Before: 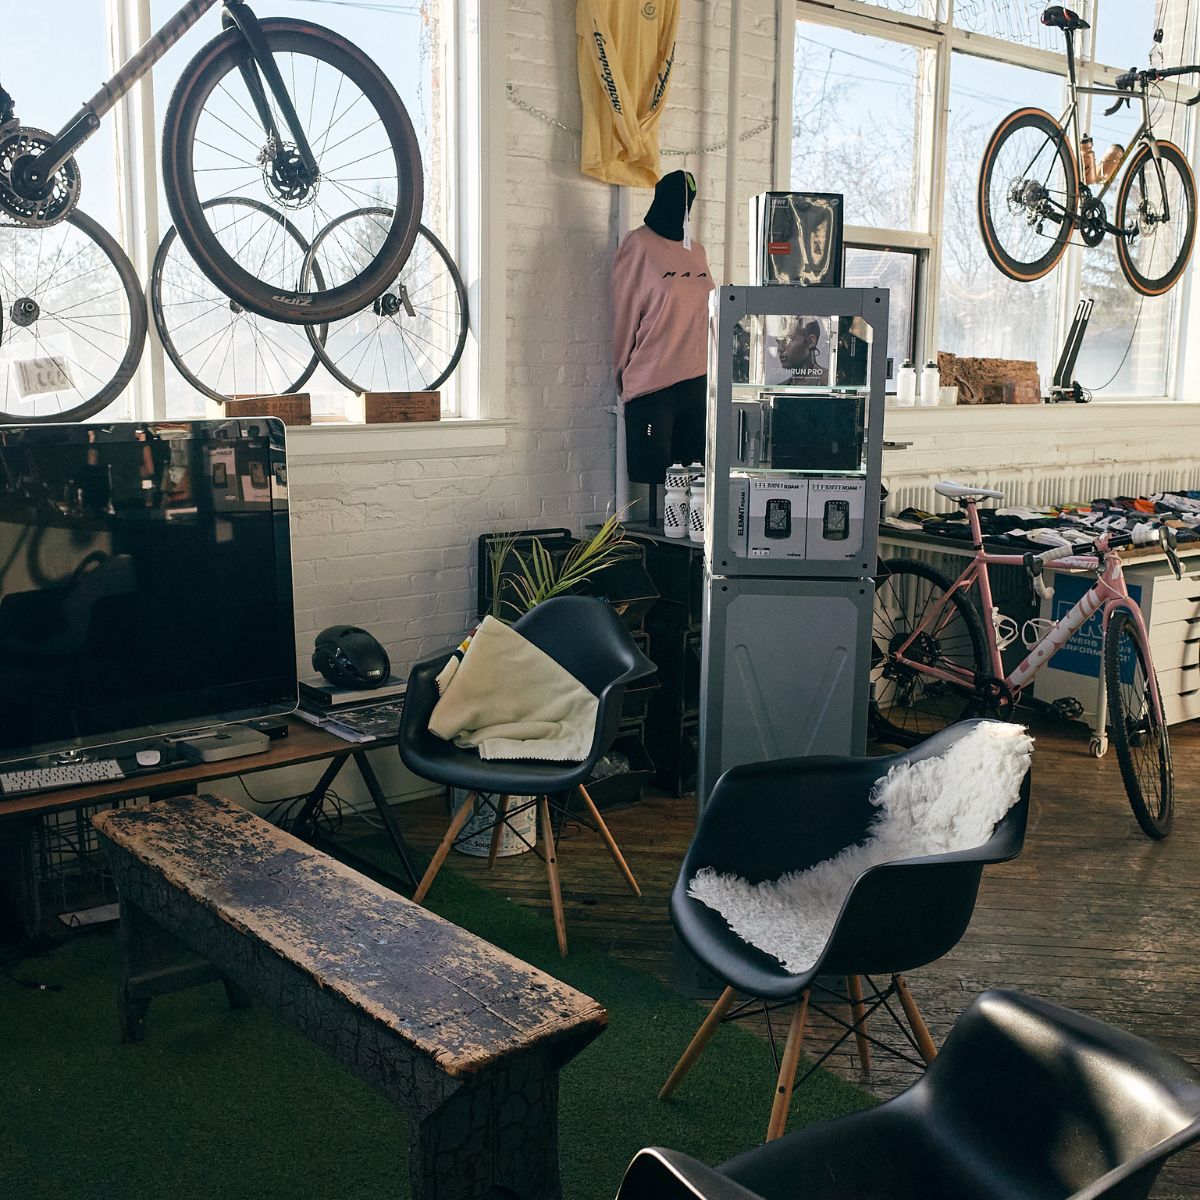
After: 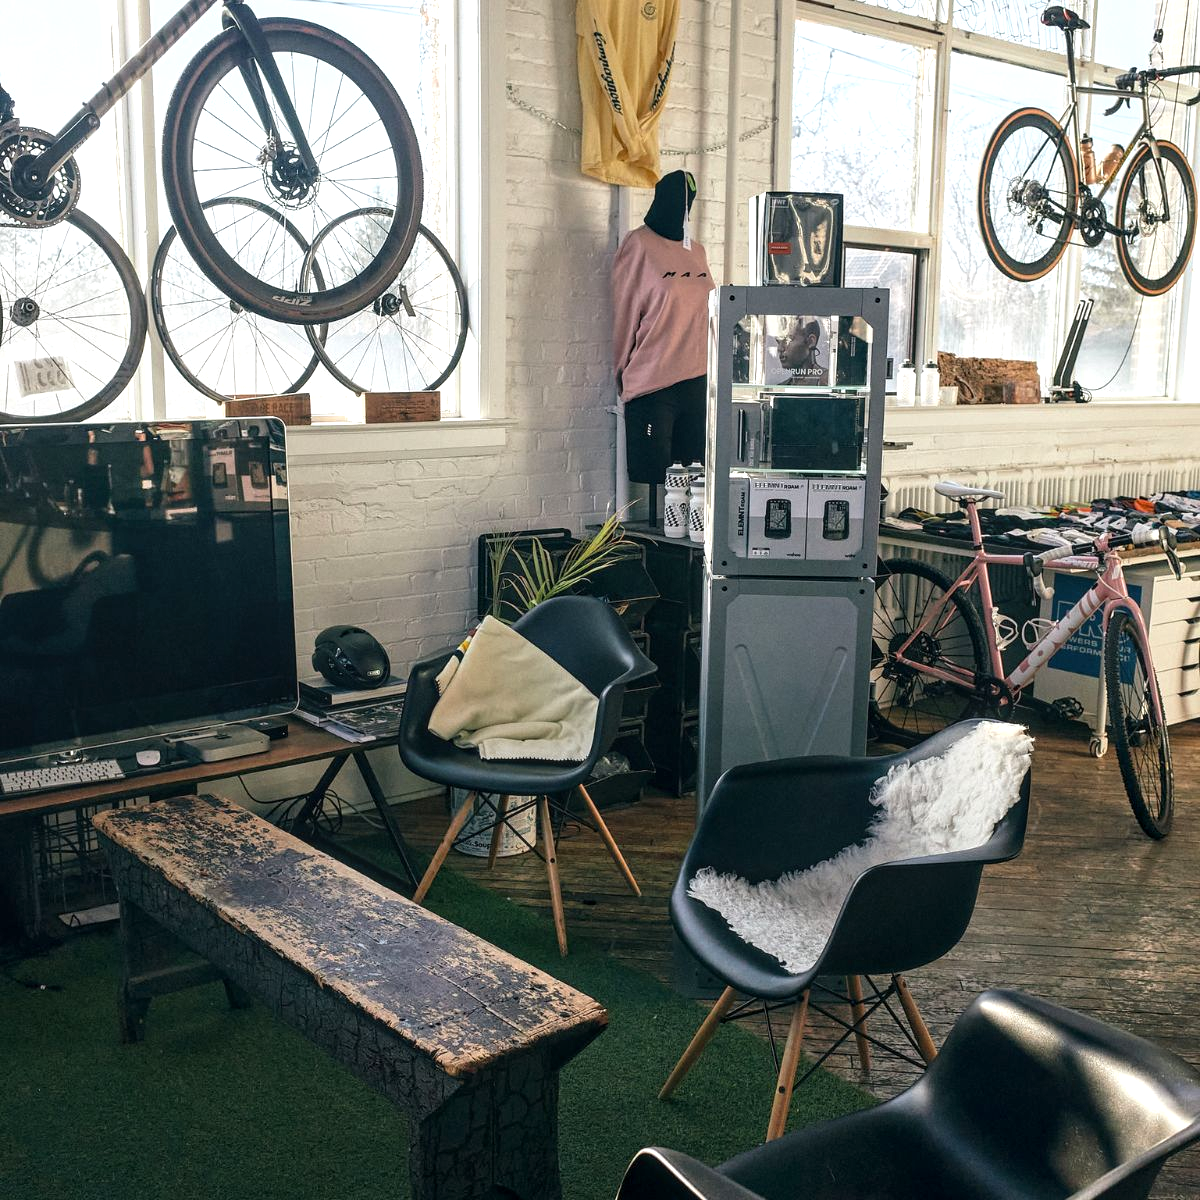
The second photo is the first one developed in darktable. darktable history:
local contrast: on, module defaults
exposure: exposure 0.376 EV, compensate highlight preservation false
